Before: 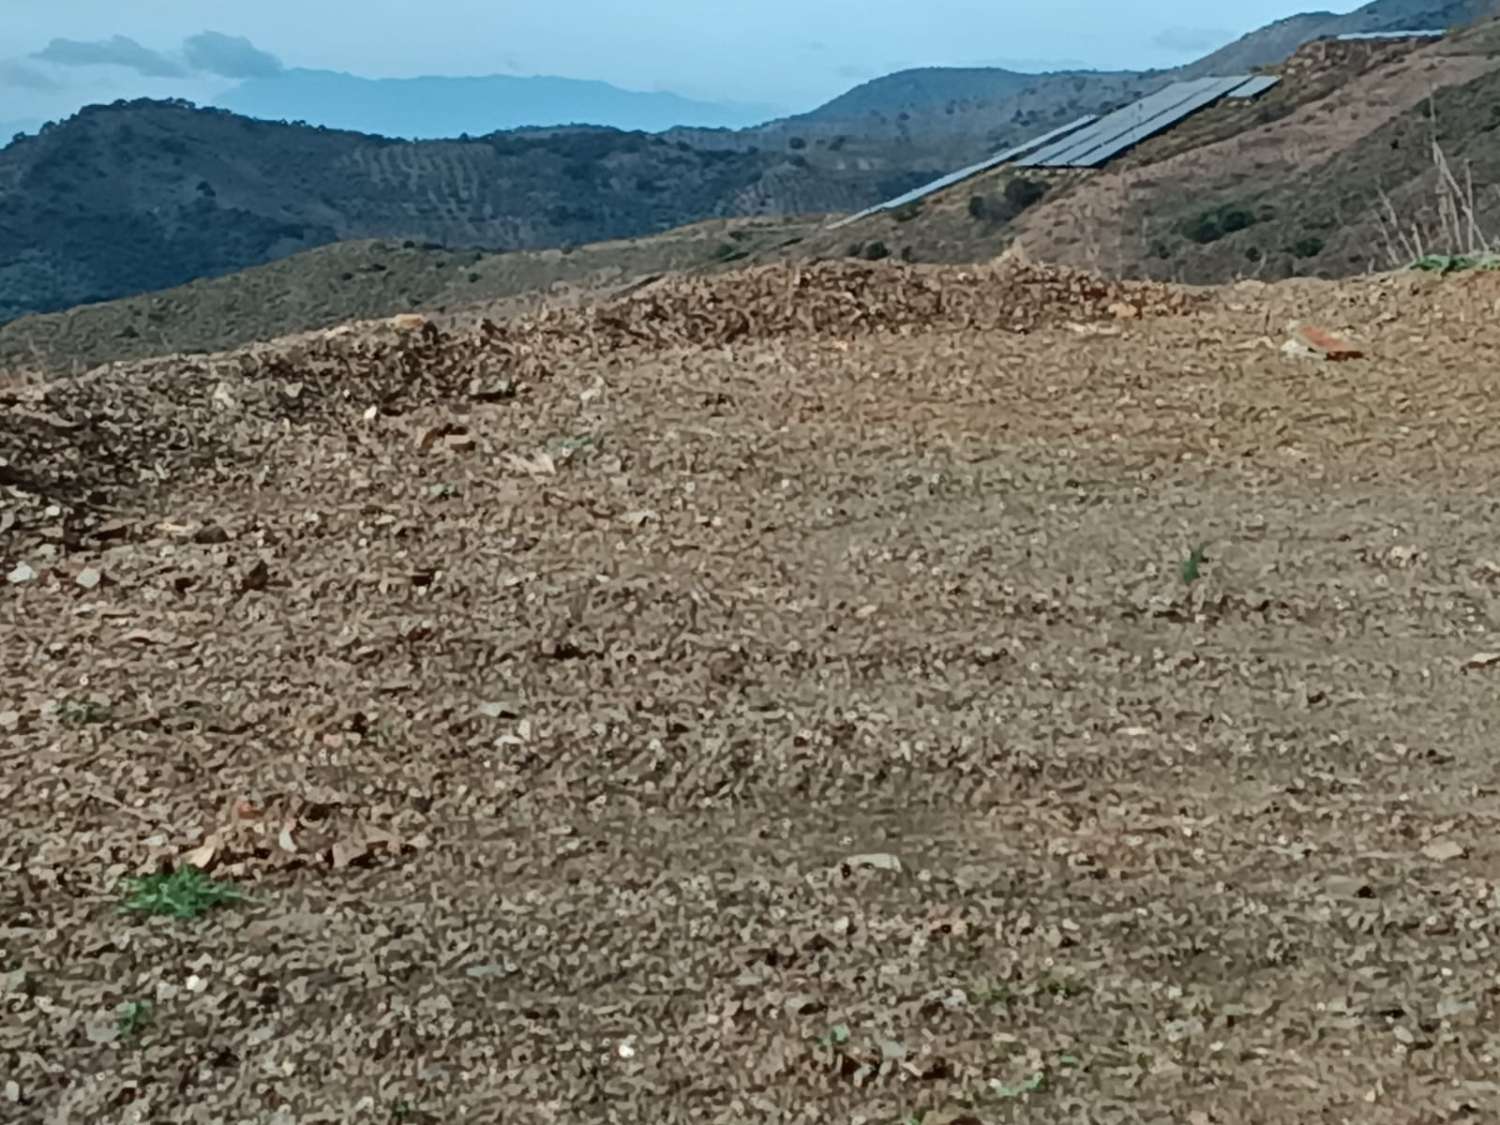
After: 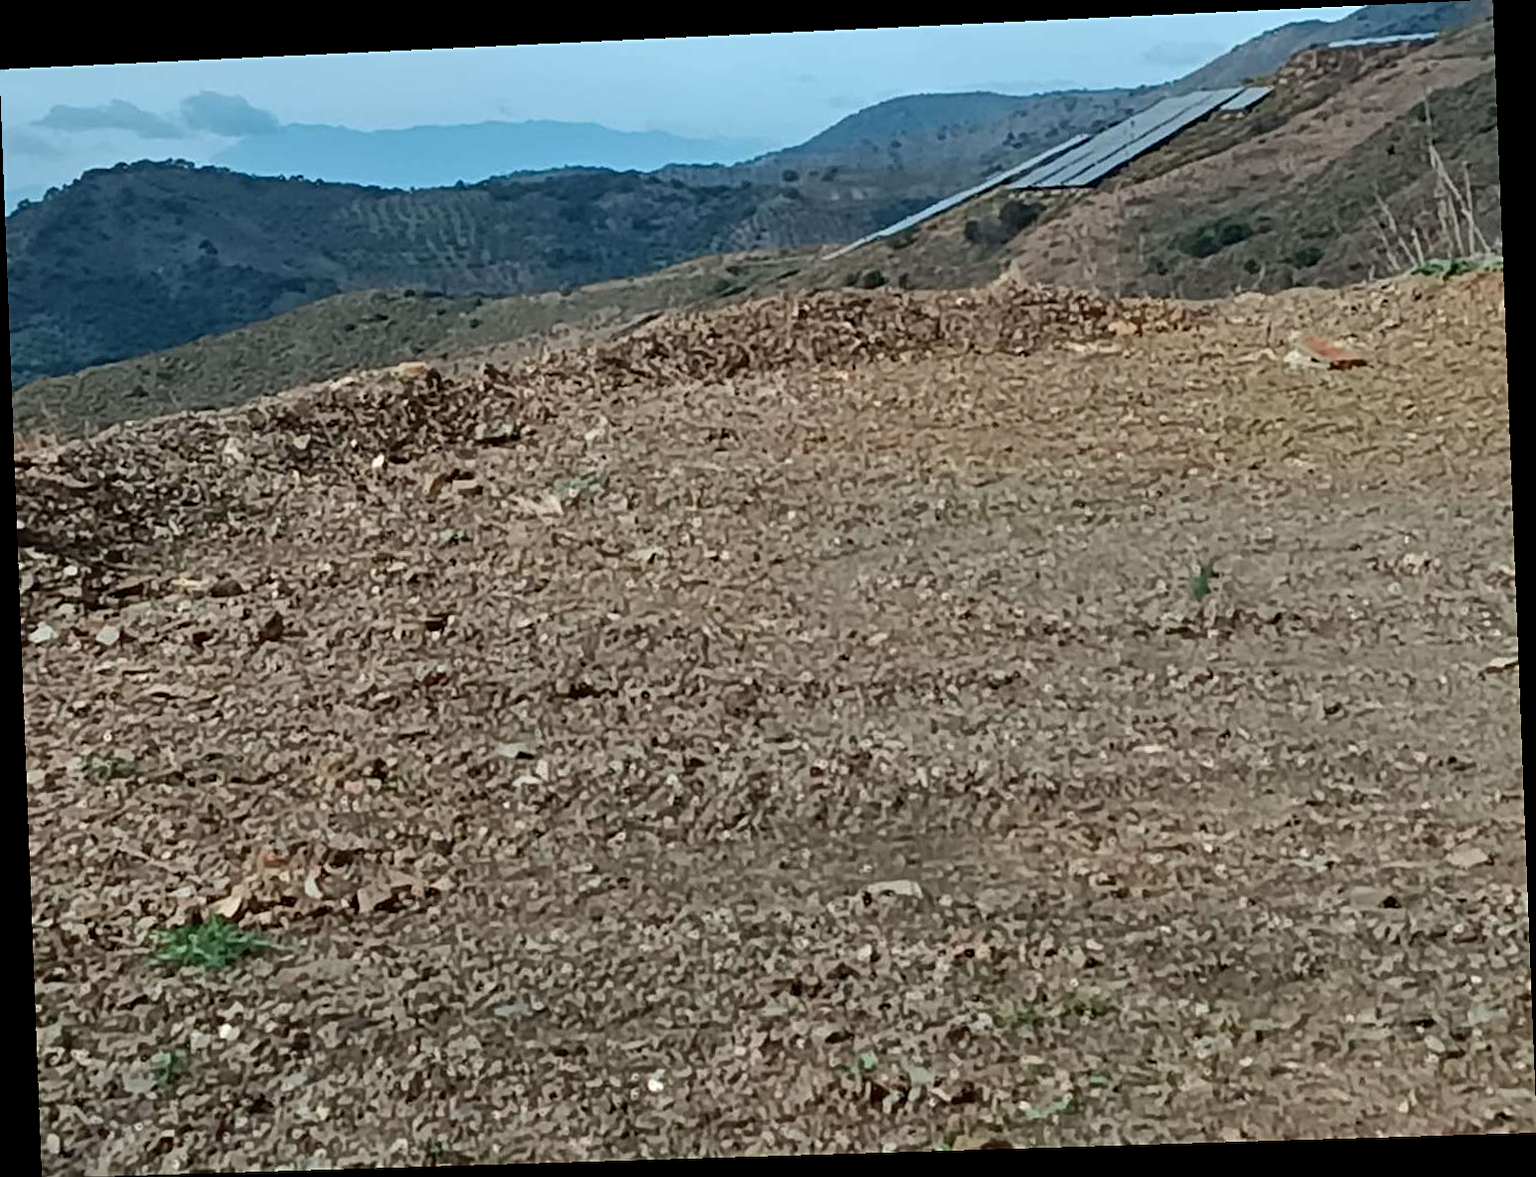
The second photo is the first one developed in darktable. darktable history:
rotate and perspective: rotation -2.22°, lens shift (horizontal) -0.022, automatic cropping off
sharpen: on, module defaults
